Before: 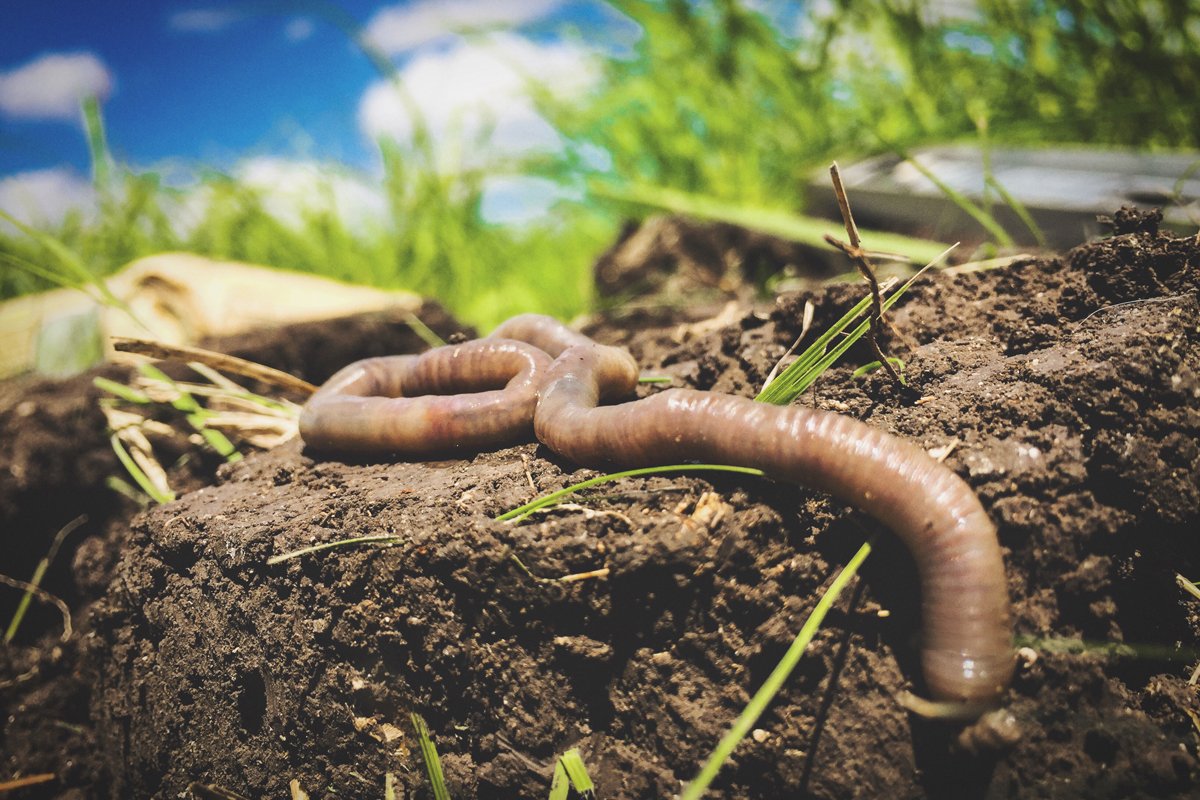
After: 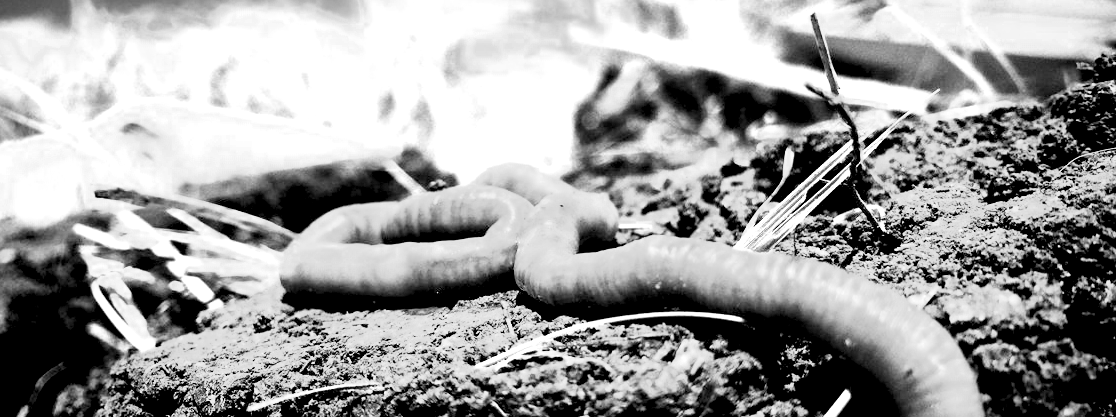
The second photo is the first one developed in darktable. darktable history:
exposure: black level correction 0, exposure 1.1 EV, compensate exposure bias true, compensate highlight preservation false
color correction: highlights a* 4.02, highlights b* 4.98, shadows a* -7.55, shadows b* 4.98
crop: left 1.744%, top 19.225%, right 5.069%, bottom 28.357%
levels: levels [0.514, 0.759, 1]
base curve: curves: ch0 [(0, 0) (0.025, 0.046) (0.112, 0.277) (0.467, 0.74) (0.814, 0.929) (1, 0.942)]
color zones: curves: ch0 [(0.002, 0.593) (0.143, 0.417) (0.285, 0.541) (0.455, 0.289) (0.608, 0.327) (0.727, 0.283) (0.869, 0.571) (1, 0.603)]; ch1 [(0, 0) (0.143, 0) (0.286, 0) (0.429, 0) (0.571, 0) (0.714, 0) (0.857, 0)]
